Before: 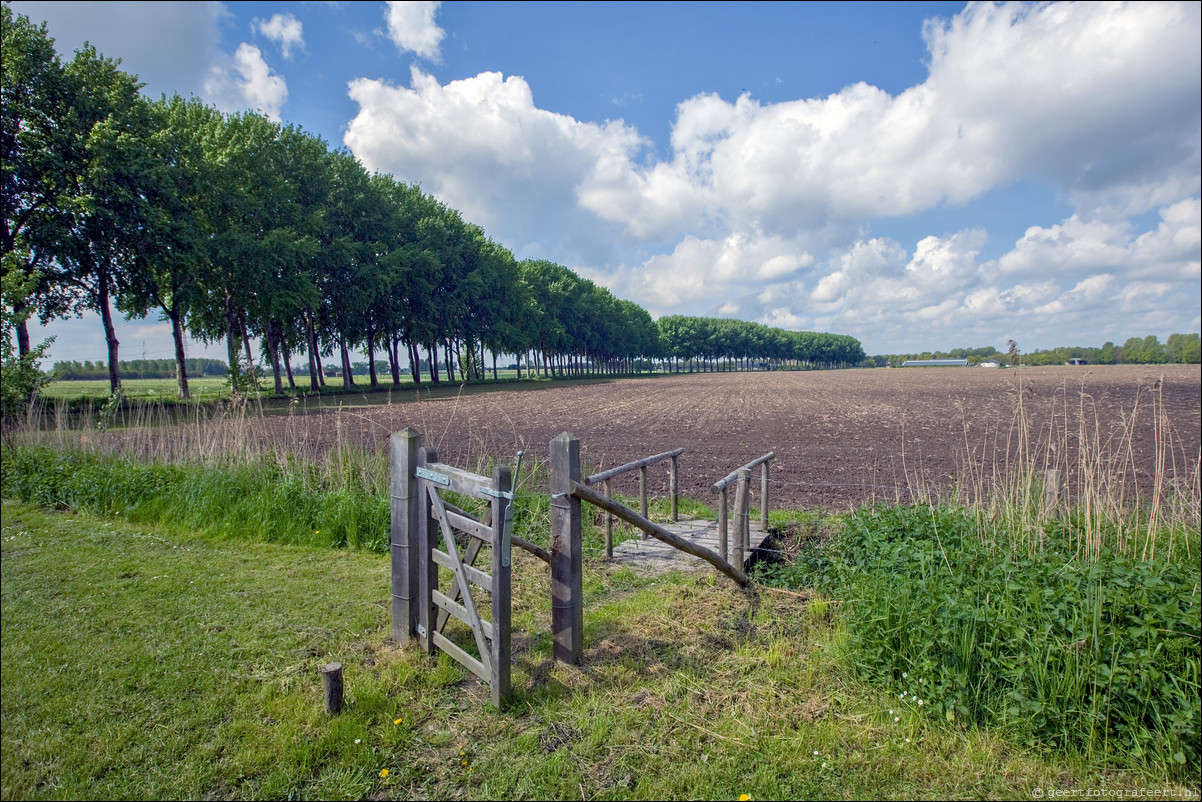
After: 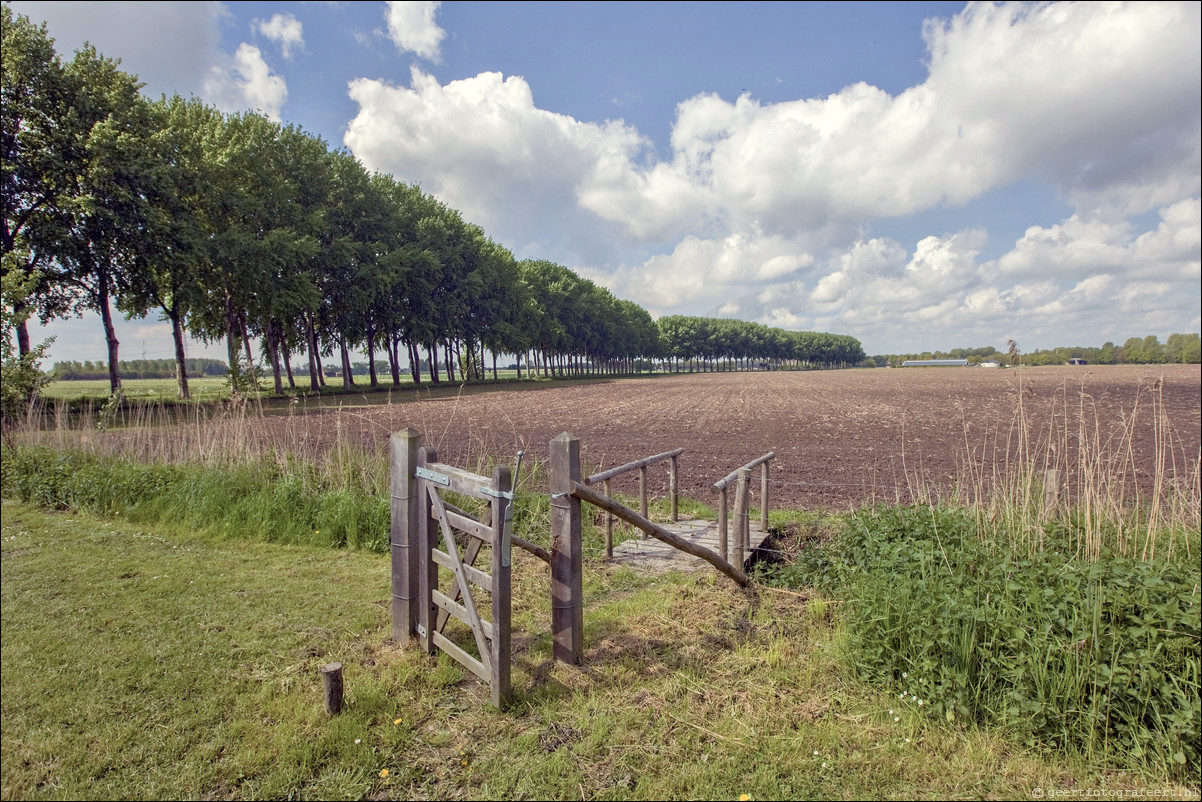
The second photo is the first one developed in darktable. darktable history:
shadows and highlights: radius 125.71, shadows 30.3, highlights -30.74, low approximation 0.01, soften with gaussian
color correction: highlights b* -0.033, saturation 0.992
color balance rgb: shadows lift › chroma 3.012%, shadows lift › hue 281.74°, power › luminance 9.997%, power › chroma 2.829%, power › hue 56.99°, perceptual saturation grading › global saturation -26.789%, global vibrance 9.736%
